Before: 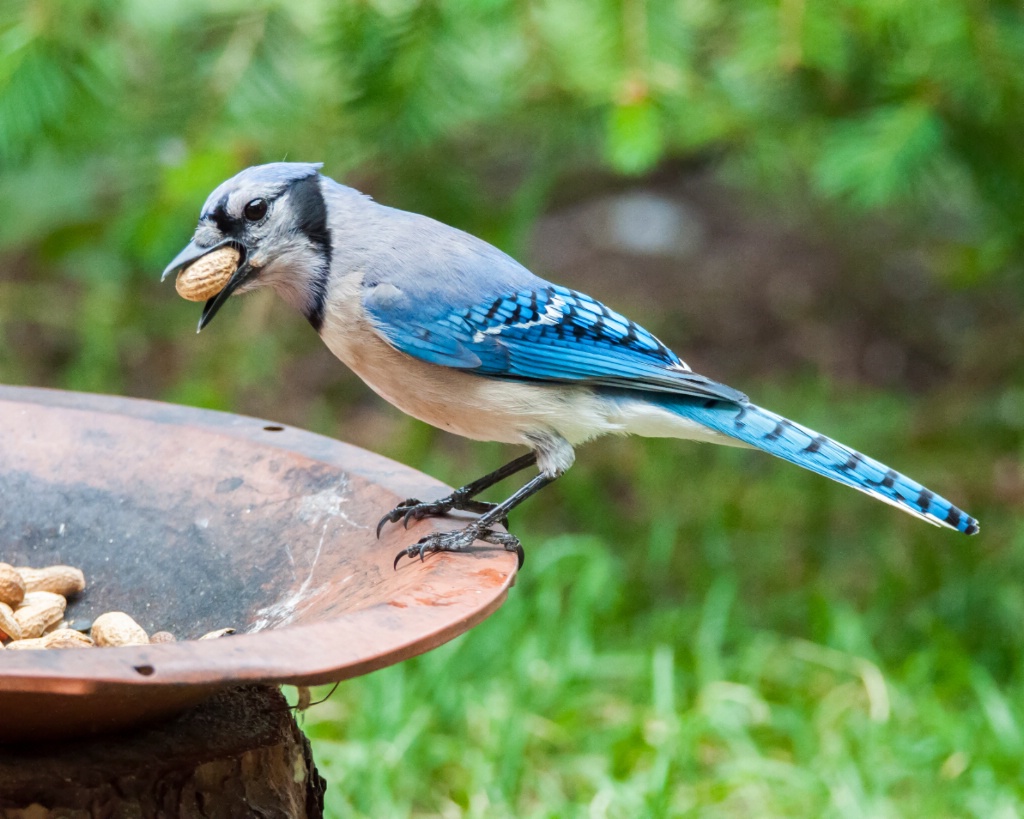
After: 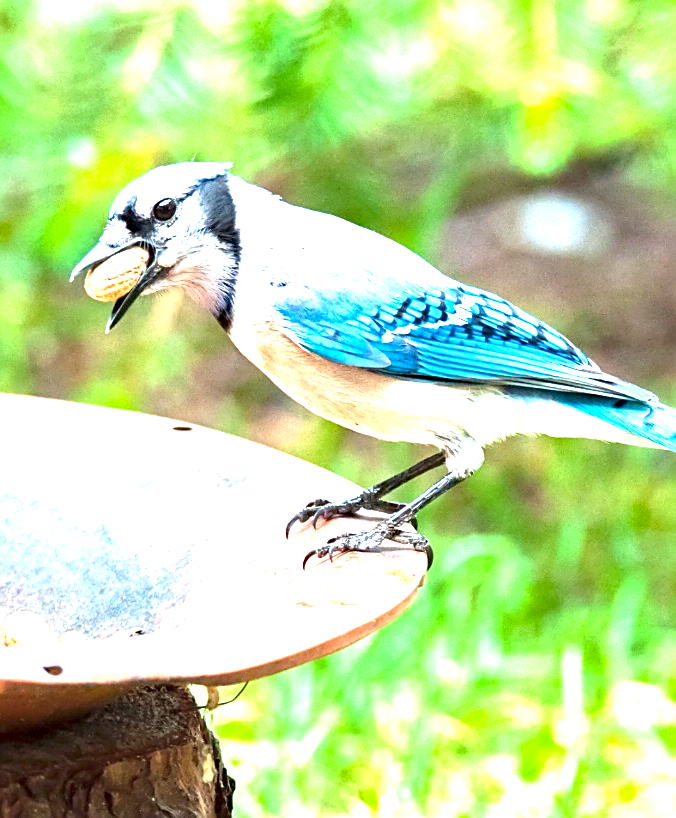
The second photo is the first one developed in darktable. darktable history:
sharpen: on, module defaults
exposure: exposure 1.993 EV, compensate highlight preservation false
tone equalizer: edges refinement/feathering 500, mask exposure compensation -1.57 EV, preserve details no
haze removal: compatibility mode true, adaptive false
crop and rotate: left 8.909%, right 25.03%
